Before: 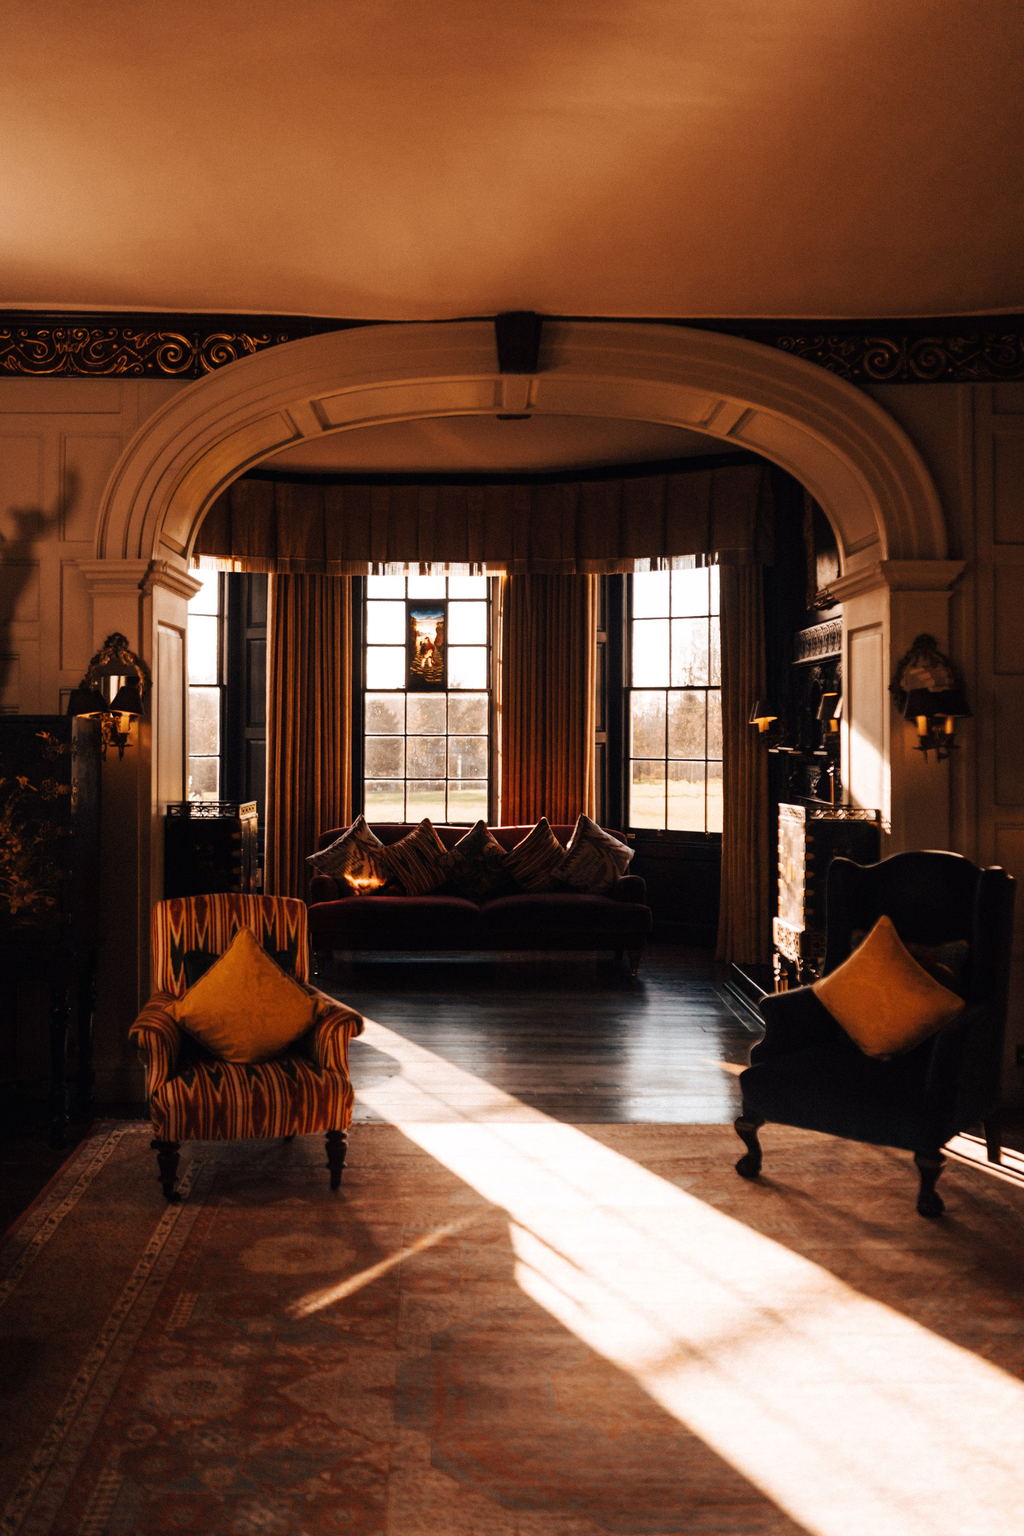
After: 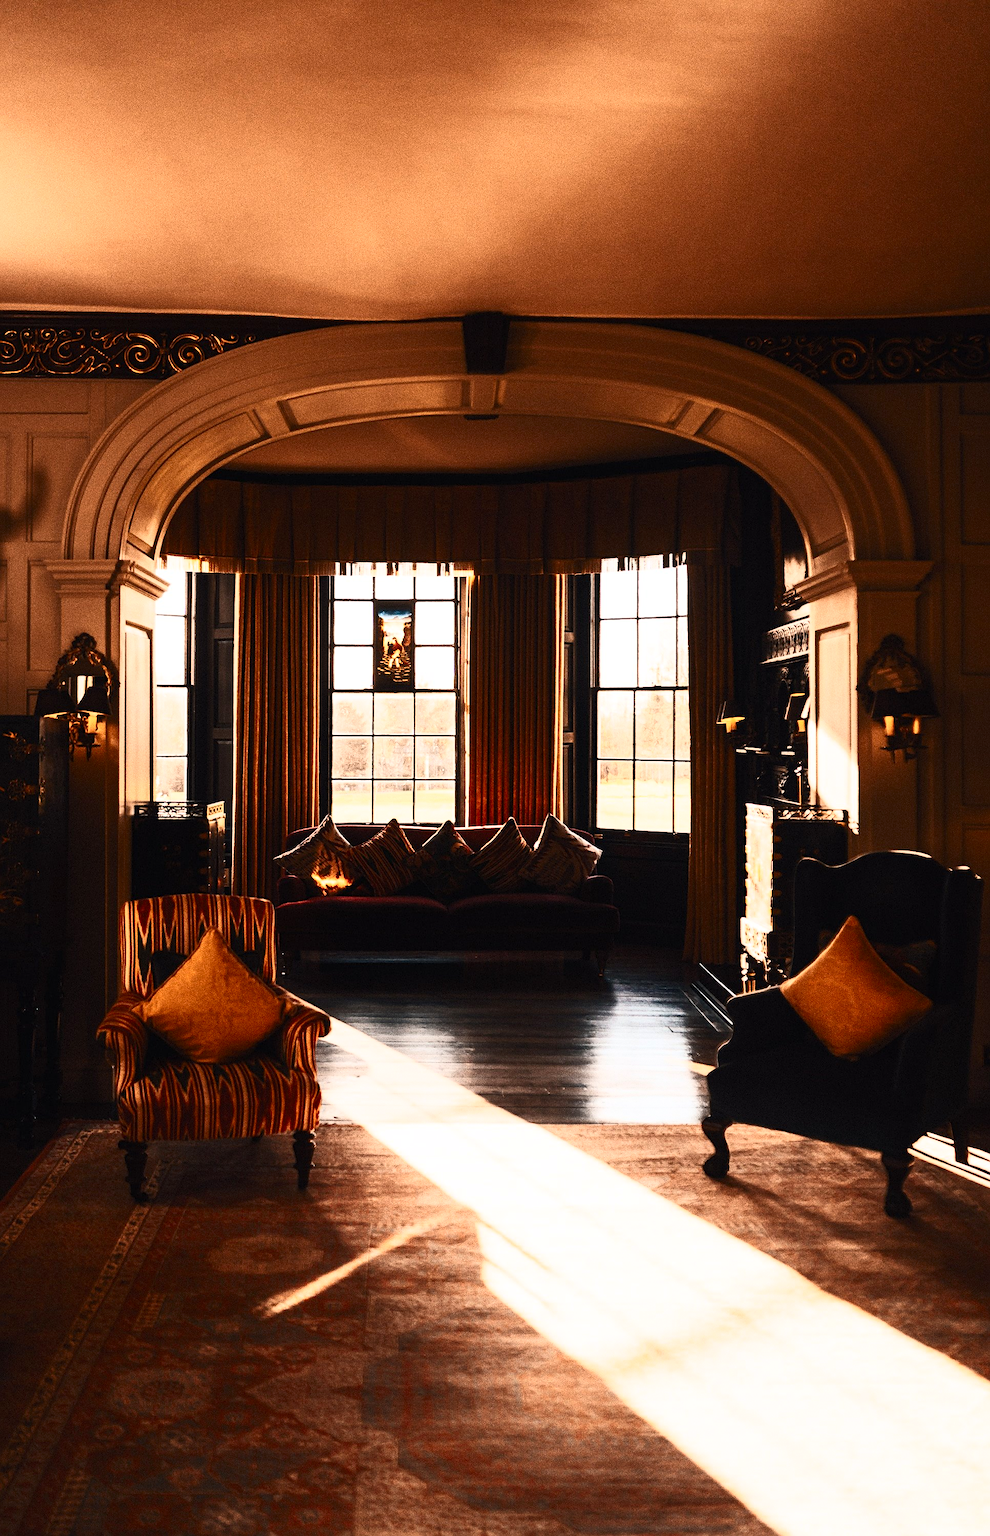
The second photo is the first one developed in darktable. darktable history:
contrast brightness saturation: contrast 0.62, brightness 0.34, saturation 0.14
crop and rotate: left 3.238%
sharpen: on, module defaults
